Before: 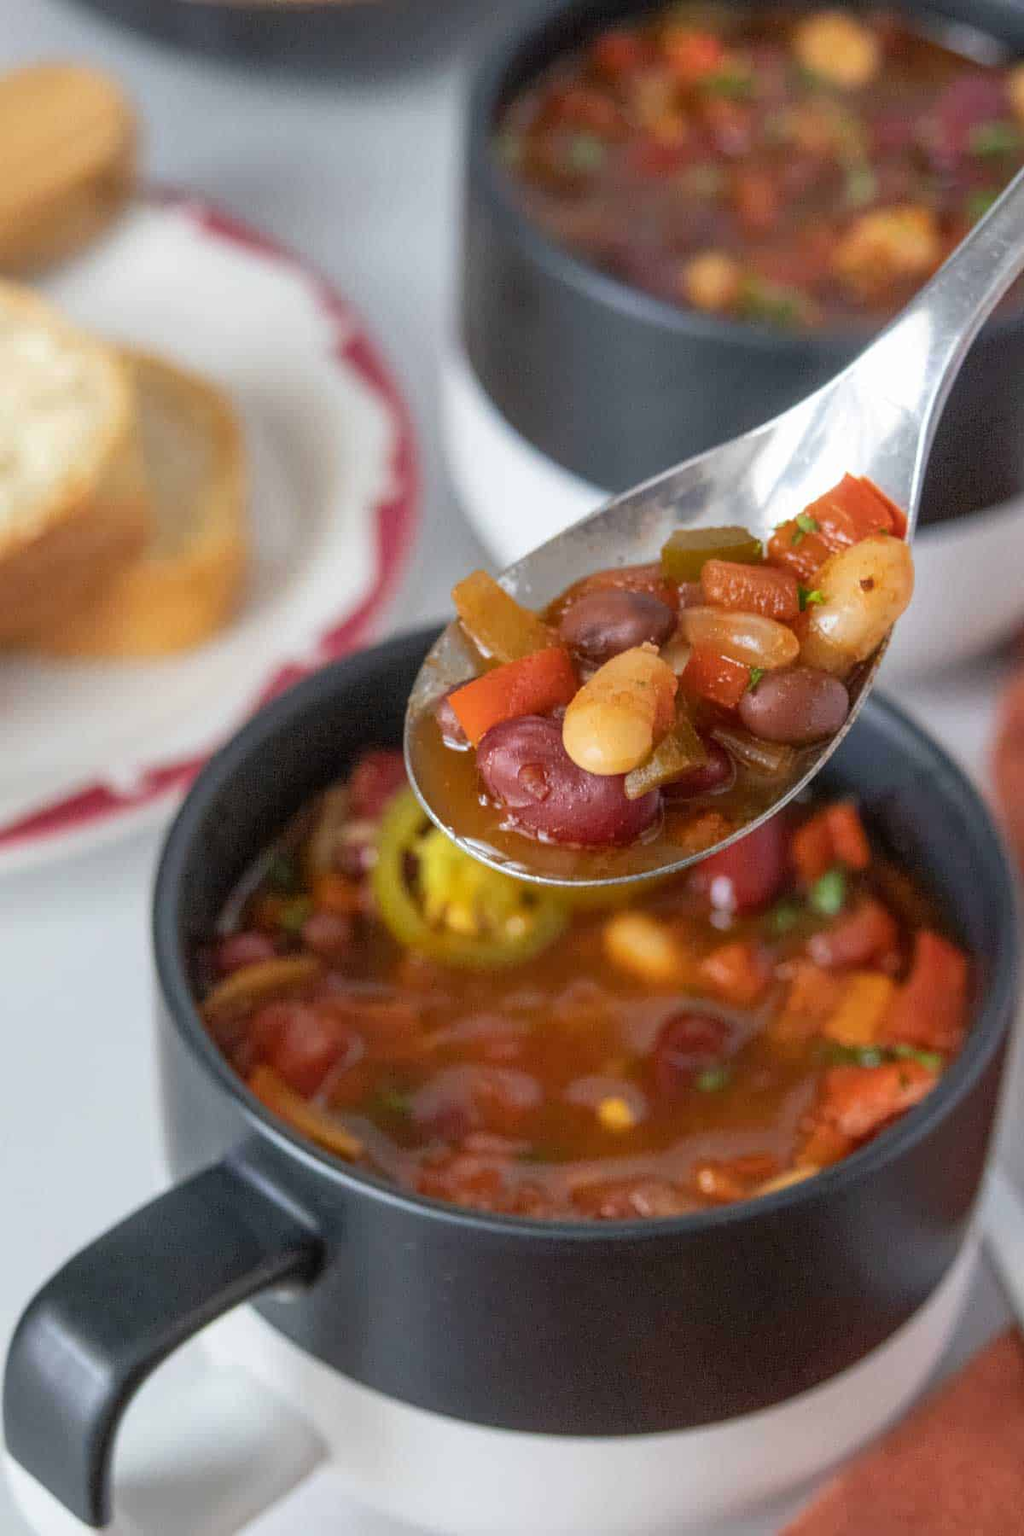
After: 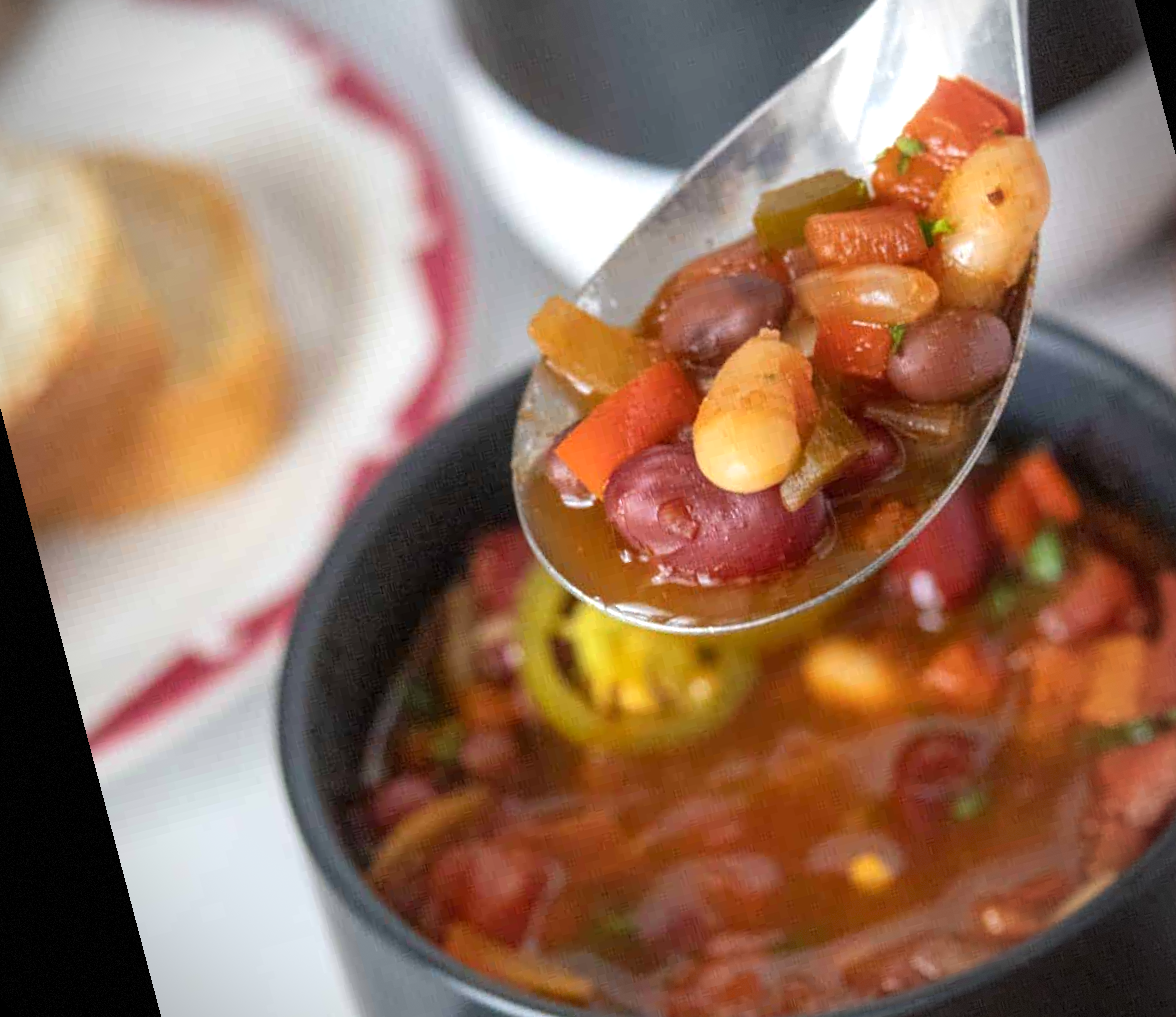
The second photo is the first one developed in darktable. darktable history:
rotate and perspective: rotation -14.8°, crop left 0.1, crop right 0.903, crop top 0.25, crop bottom 0.748
tone equalizer: on, module defaults
exposure: exposure 0.3 EV, compensate highlight preservation false
crop: right 9.509%, bottom 0.031%
vignetting: dithering 8-bit output, unbound false
